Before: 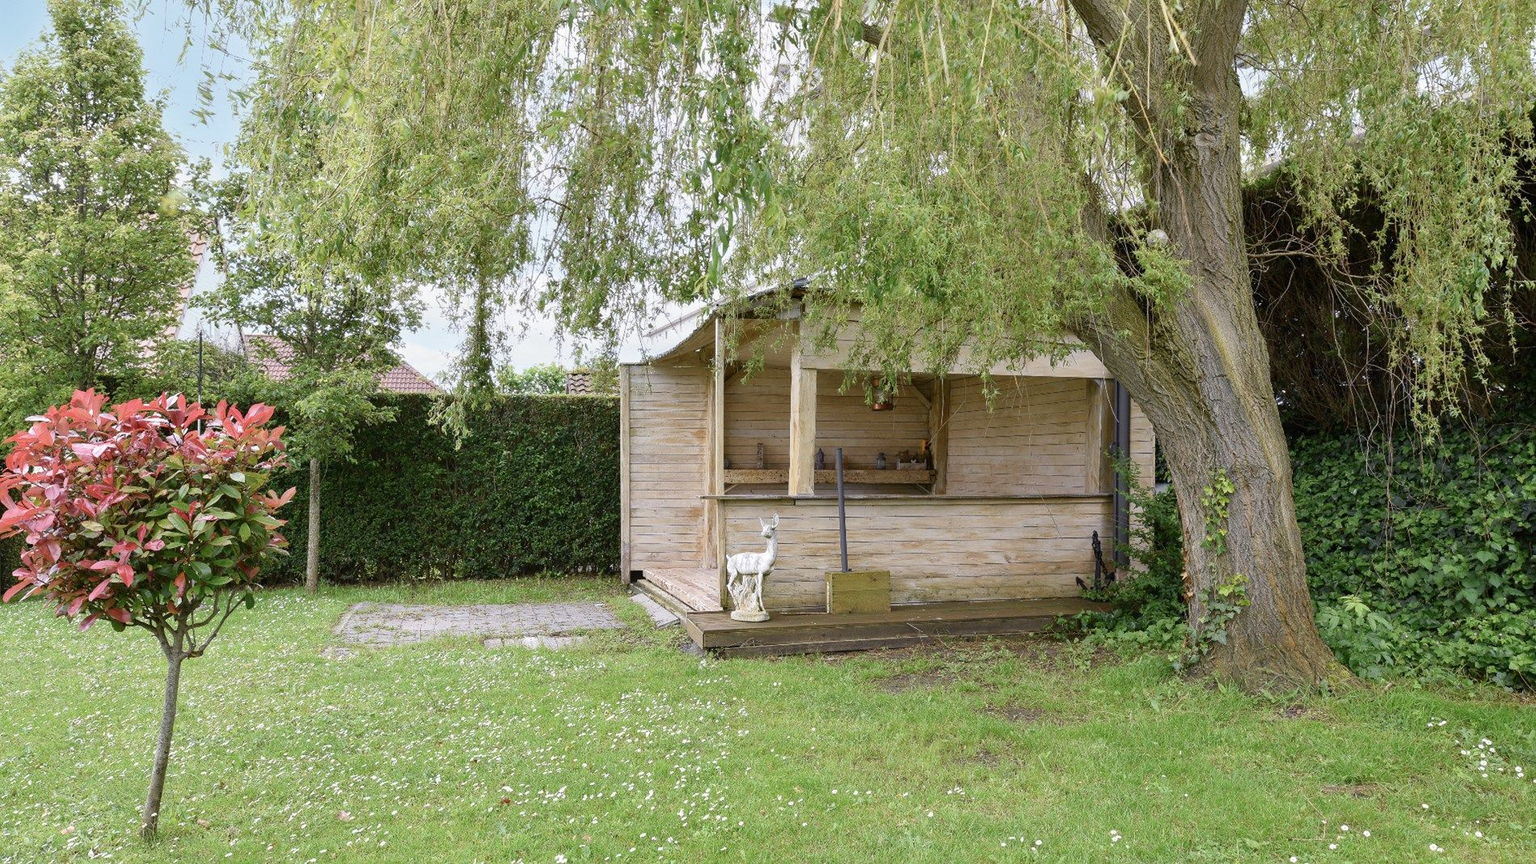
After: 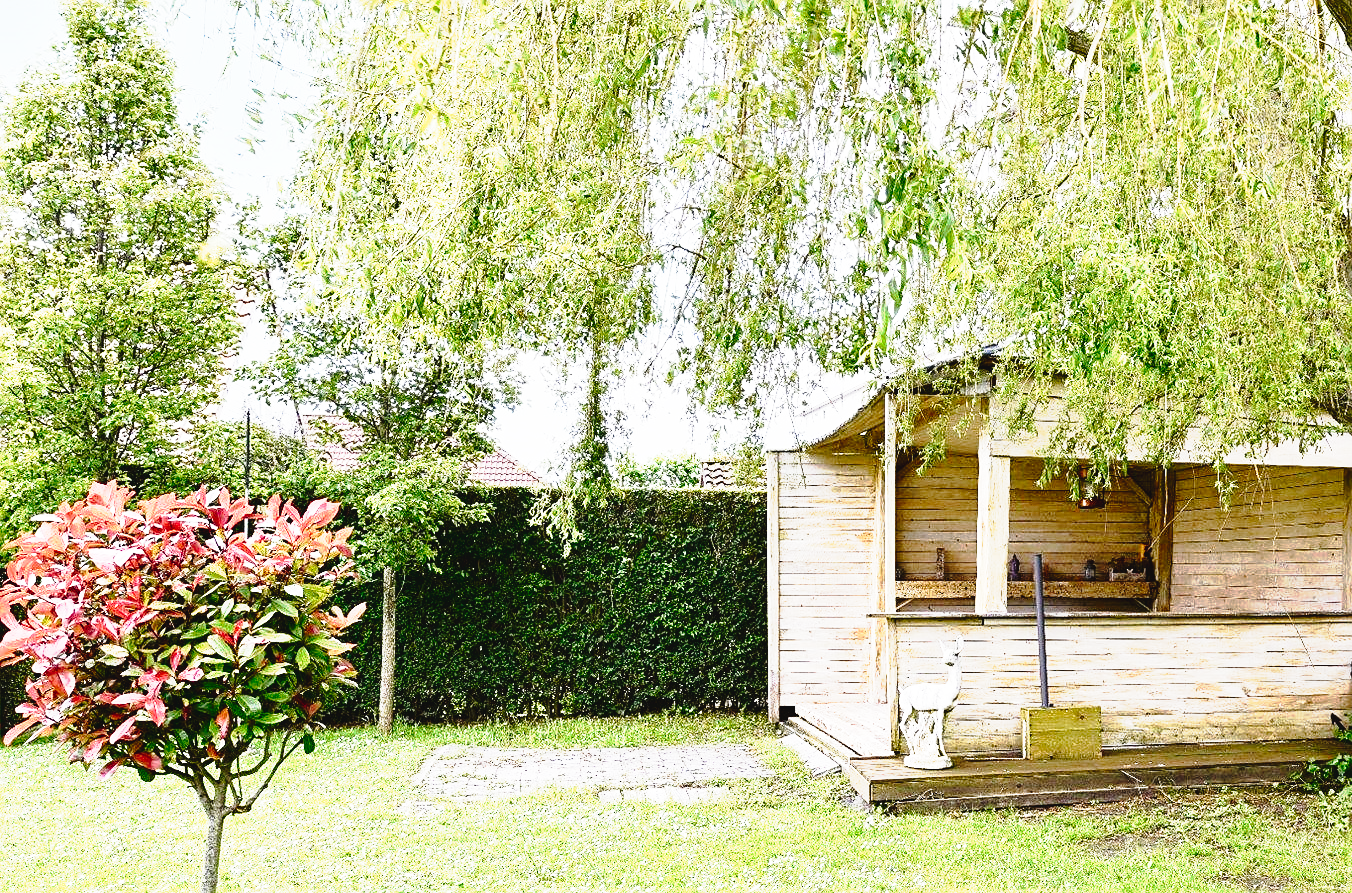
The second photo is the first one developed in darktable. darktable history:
tone curve: curves: ch0 [(0, 0.039) (0.194, 0.159) (0.469, 0.544) (0.693, 0.77) (0.751, 0.871) (1, 1)]; ch1 [(0, 0) (0.508, 0.506) (0.547, 0.563) (0.592, 0.631) (0.715, 0.706) (1, 1)]; ch2 [(0, 0) (0.243, 0.175) (0.362, 0.301) (0.492, 0.515) (0.544, 0.557) (0.595, 0.612) (0.631, 0.641) (1, 1)], preserve colors none
crop: right 28.833%, bottom 16.401%
sharpen: on, module defaults
base curve: curves: ch0 [(0, 0) (0.012, 0.01) (0.073, 0.168) (0.31, 0.711) (0.645, 0.957) (1, 1)], preserve colors none
contrast brightness saturation: brightness -0.202, saturation 0.083
